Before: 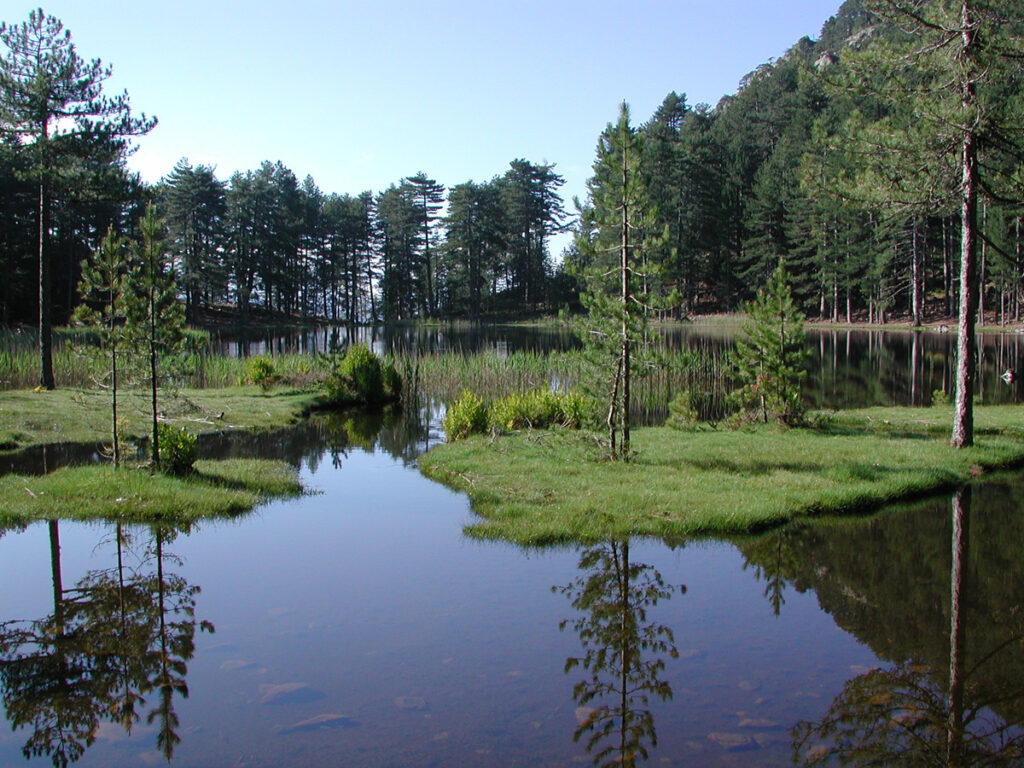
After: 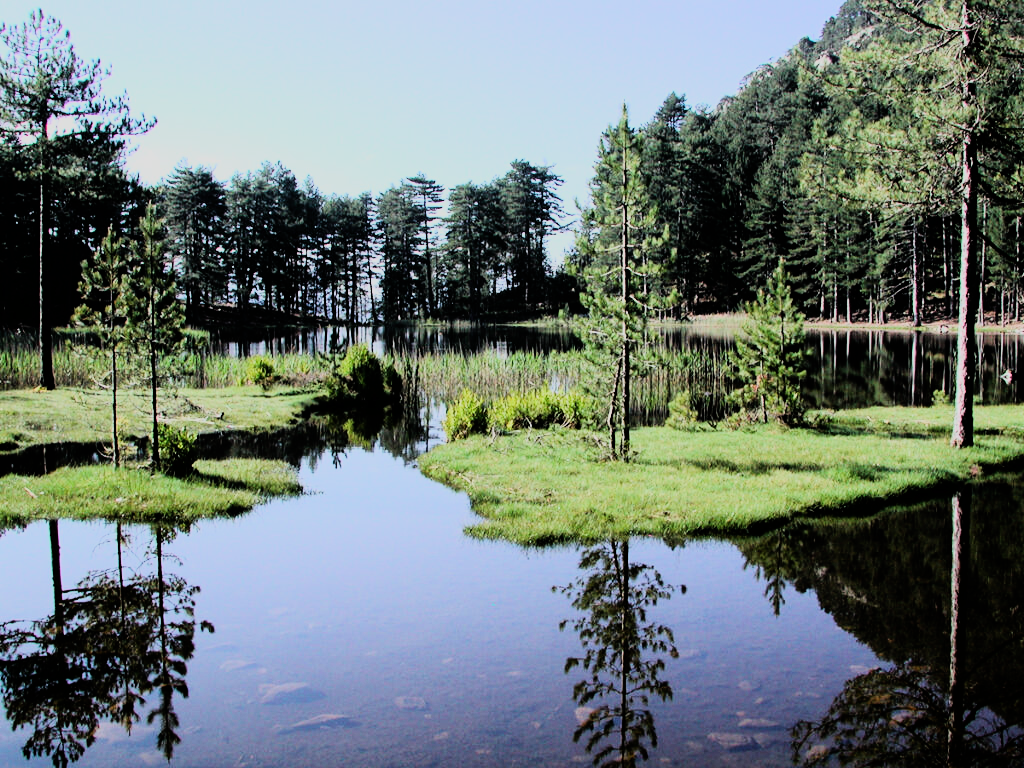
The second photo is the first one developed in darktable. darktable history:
filmic rgb: white relative exposure 3.8 EV, hardness 4.35
rgb curve: curves: ch0 [(0, 0) (0.21, 0.15) (0.24, 0.21) (0.5, 0.75) (0.75, 0.96) (0.89, 0.99) (1, 1)]; ch1 [(0, 0.02) (0.21, 0.13) (0.25, 0.2) (0.5, 0.67) (0.75, 0.9) (0.89, 0.97) (1, 1)]; ch2 [(0, 0.02) (0.21, 0.13) (0.25, 0.2) (0.5, 0.67) (0.75, 0.9) (0.89, 0.97) (1, 1)], compensate middle gray true
